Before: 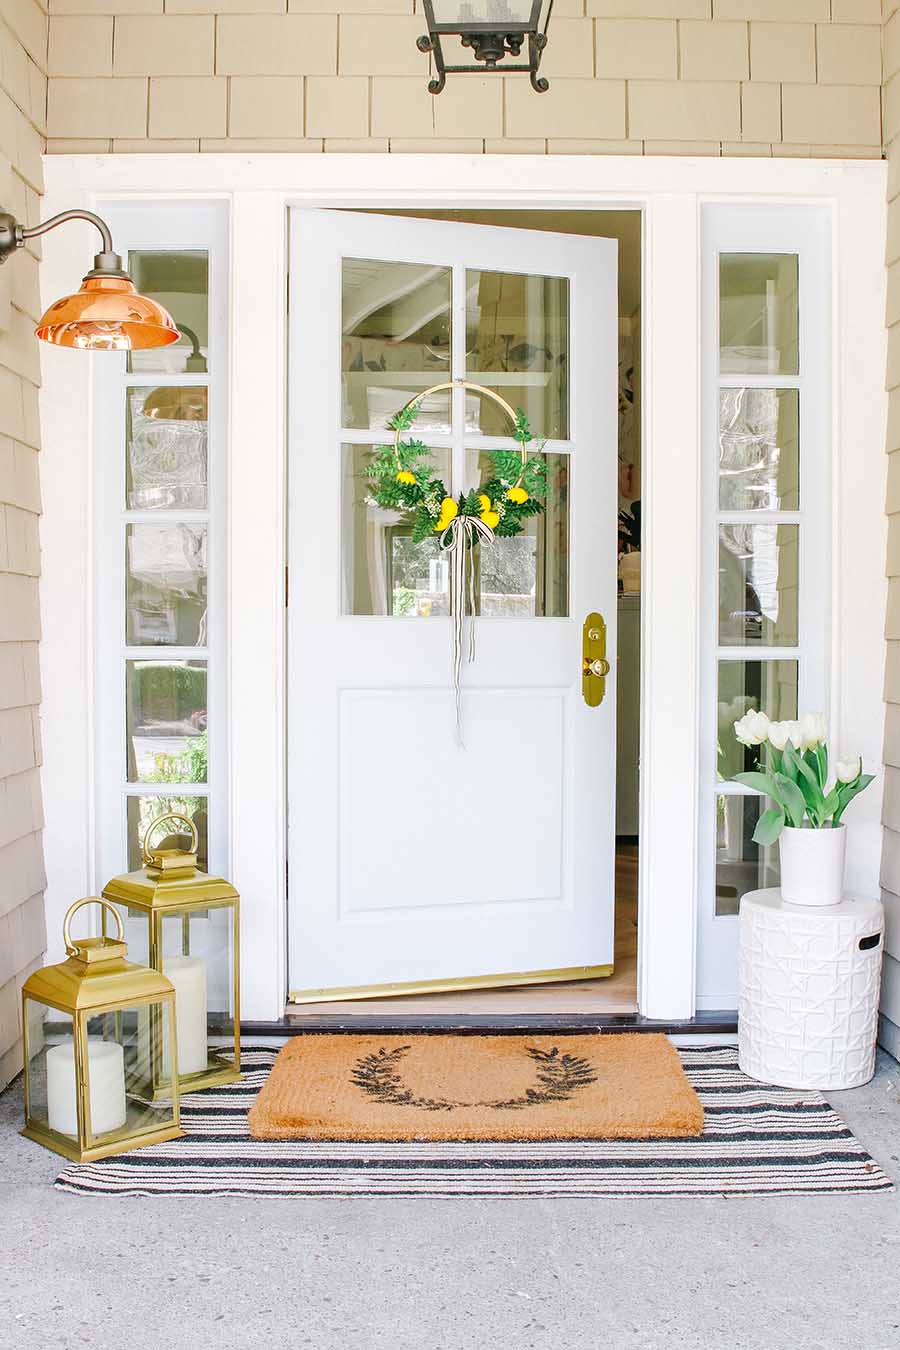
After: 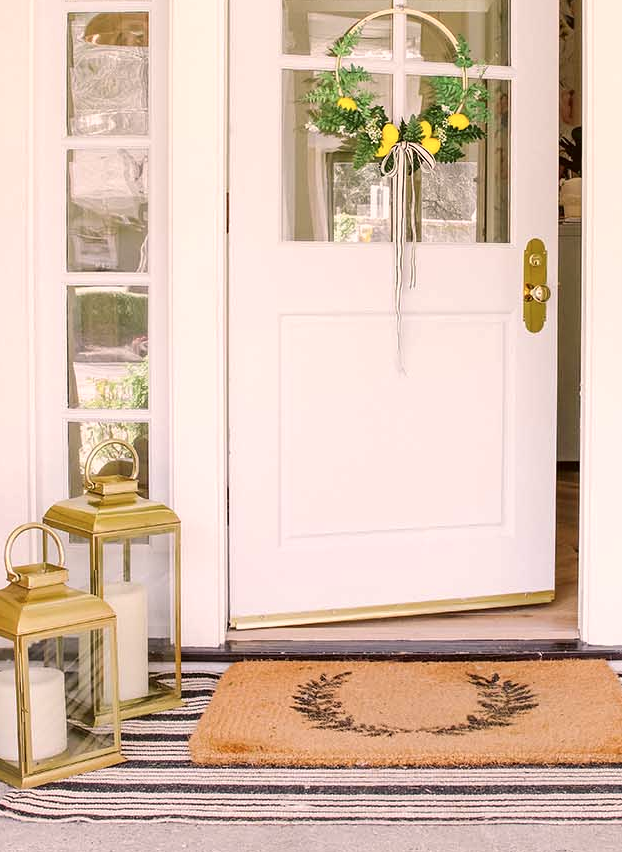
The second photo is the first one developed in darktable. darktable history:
tone equalizer: edges refinement/feathering 500, mask exposure compensation -1.57 EV, preserve details no
exposure: compensate highlight preservation false
crop: left 6.604%, top 27.777%, right 24.255%, bottom 9.054%
color correction: highlights a* 10.25, highlights b* 9.76, shadows a* 8.16, shadows b* 8.03, saturation 0.802
